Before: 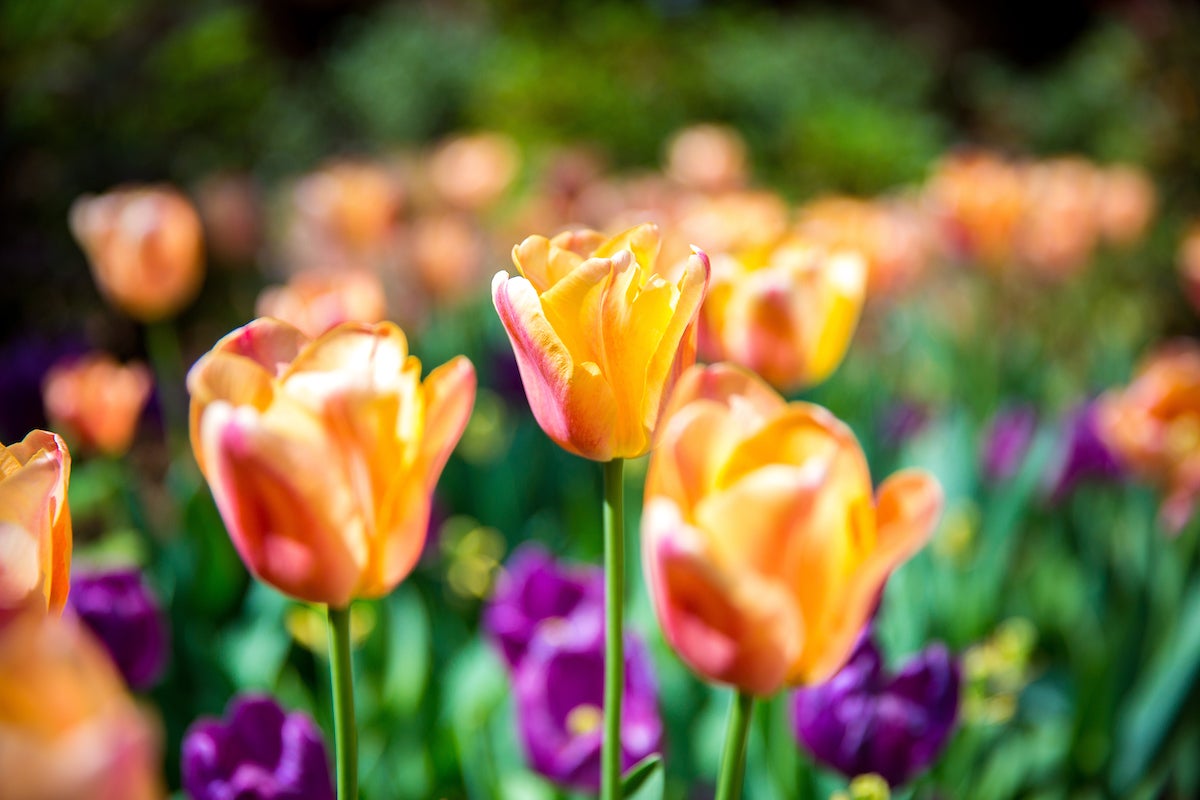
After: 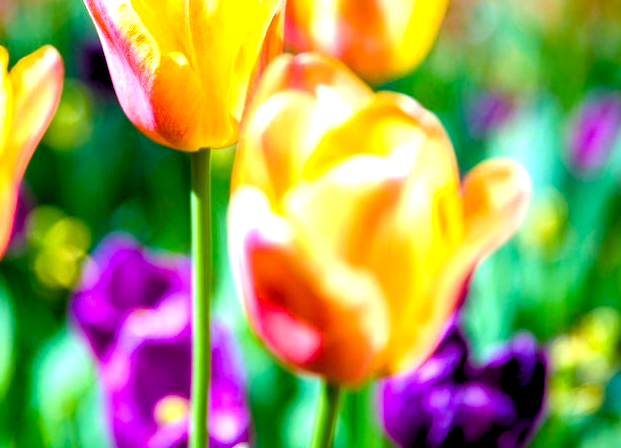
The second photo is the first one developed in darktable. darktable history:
color balance rgb: linear chroma grading › shadows -2.2%, linear chroma grading › highlights -15%, linear chroma grading › global chroma -10%, linear chroma grading › mid-tones -10%, perceptual saturation grading › global saturation 45%, perceptual saturation grading › highlights -50%, perceptual saturation grading › shadows 30%, perceptual brilliance grading › global brilliance 18%, global vibrance 45%
white balance: red 0.967, blue 1.049
crop: left 34.479%, top 38.822%, right 13.718%, bottom 5.172%
rgb levels: levels [[0.01, 0.419, 0.839], [0, 0.5, 1], [0, 0.5, 1]]
